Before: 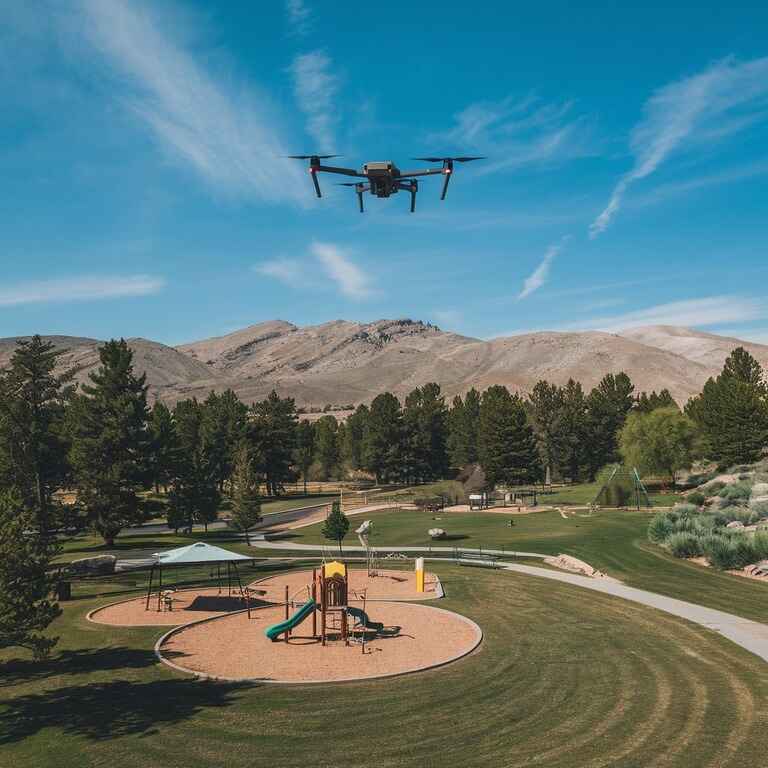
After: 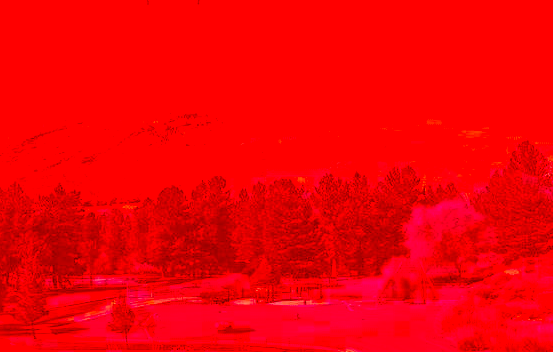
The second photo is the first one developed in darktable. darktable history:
shadows and highlights: on, module defaults
color correction: highlights a* -39.68, highlights b* -40, shadows a* -40, shadows b* -40, saturation -3
crop and rotate: left 27.938%, top 27.046%, bottom 27.046%
